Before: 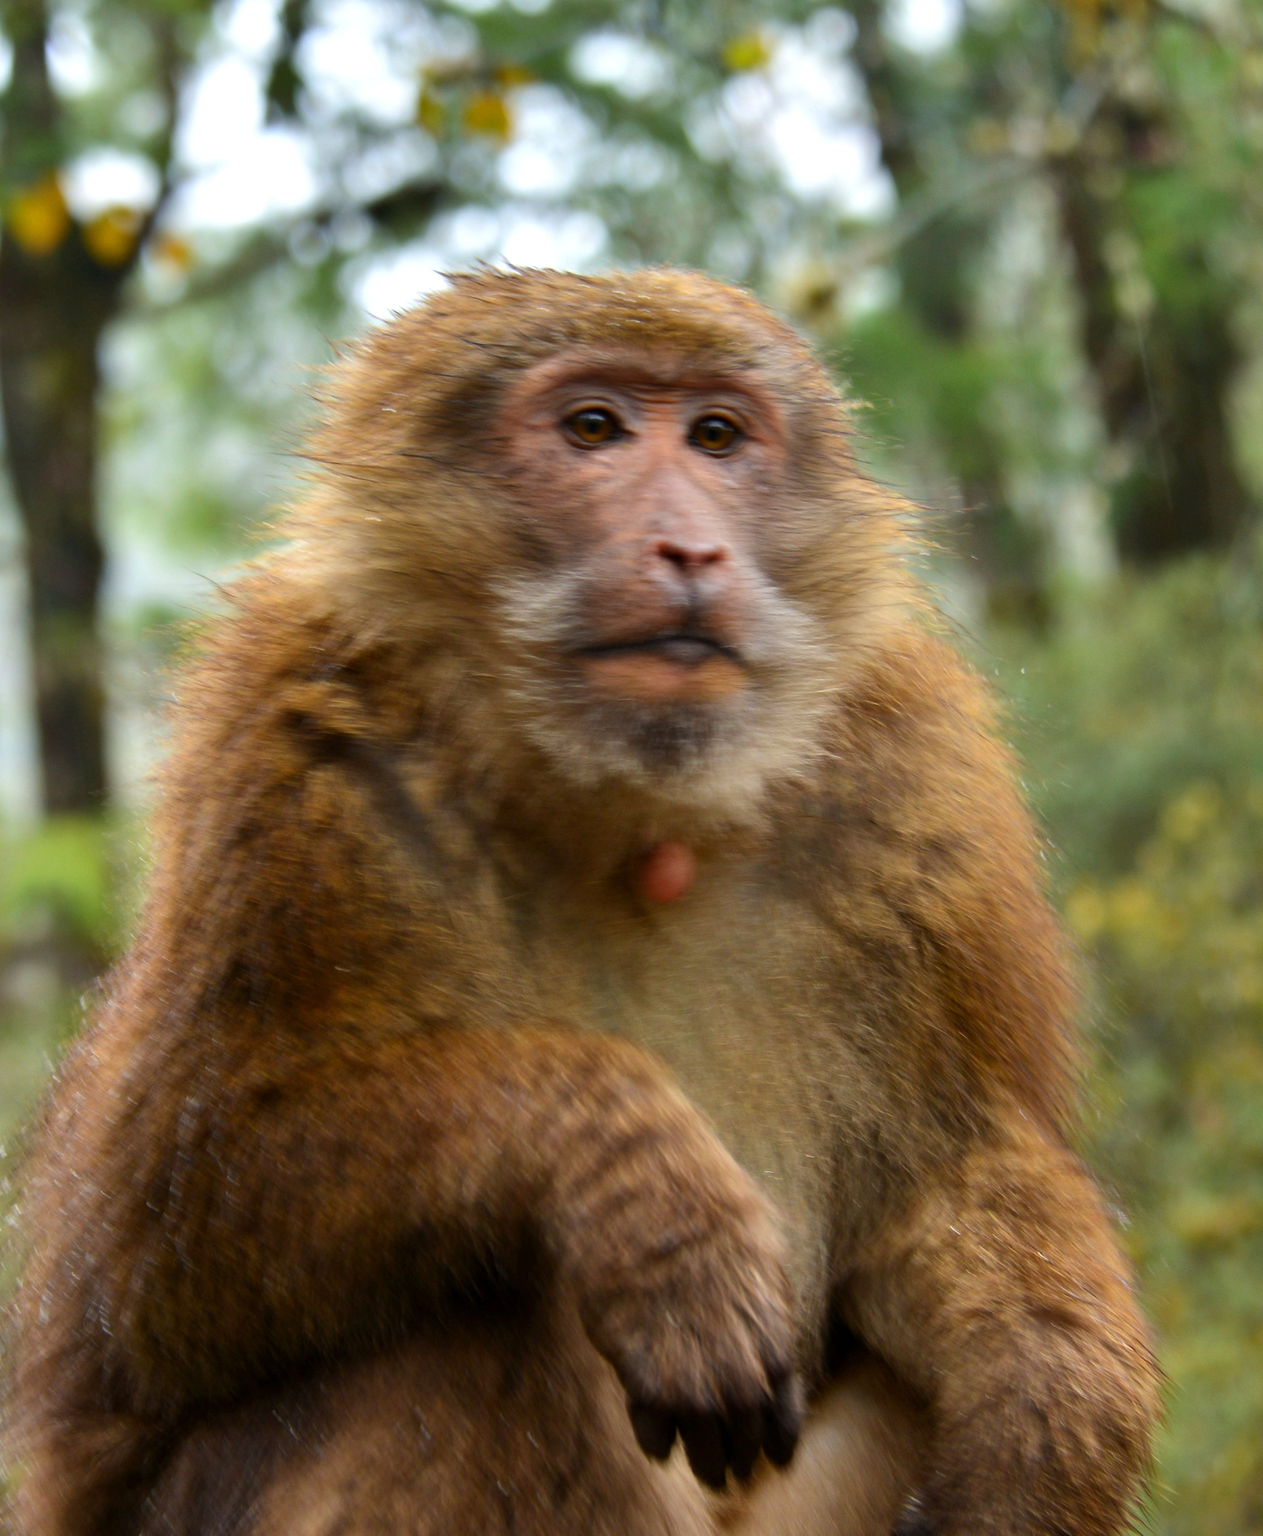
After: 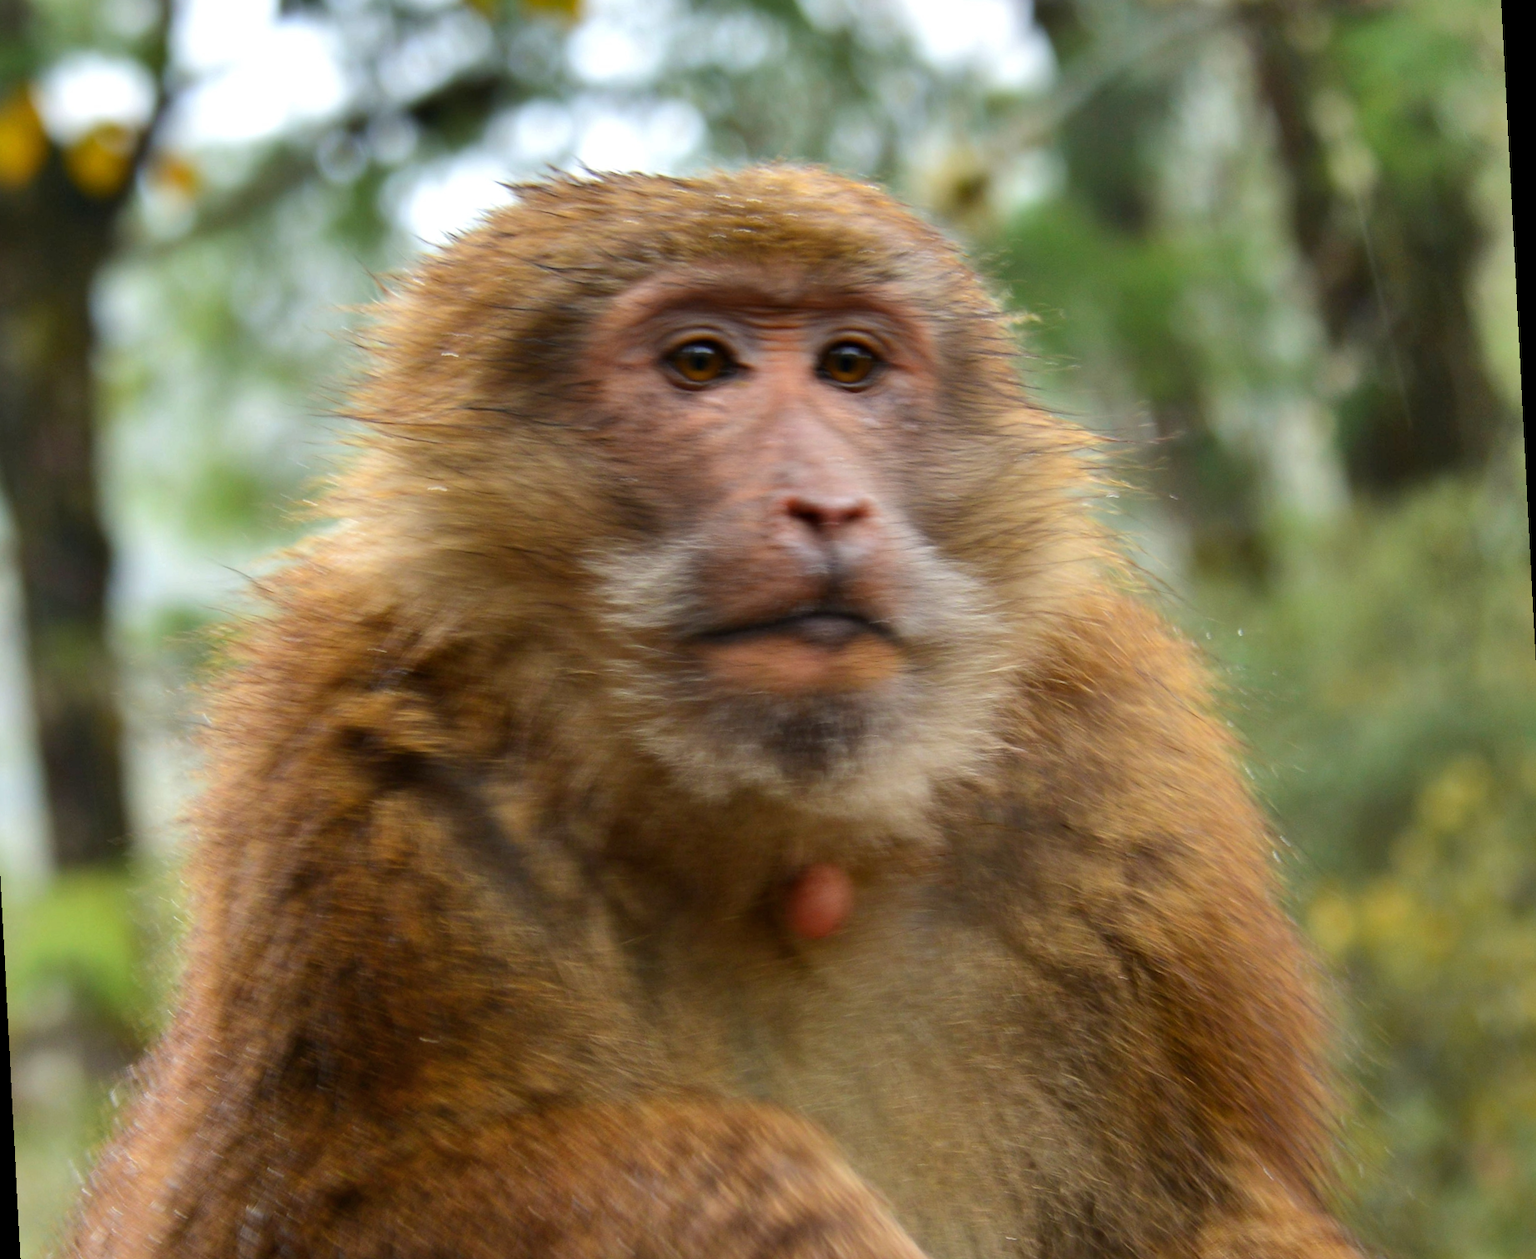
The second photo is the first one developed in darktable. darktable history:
crop: top 3.857%, bottom 21.132%
shadows and highlights: radius 264.75, soften with gaussian
rotate and perspective: rotation -3°, crop left 0.031, crop right 0.968, crop top 0.07, crop bottom 0.93
